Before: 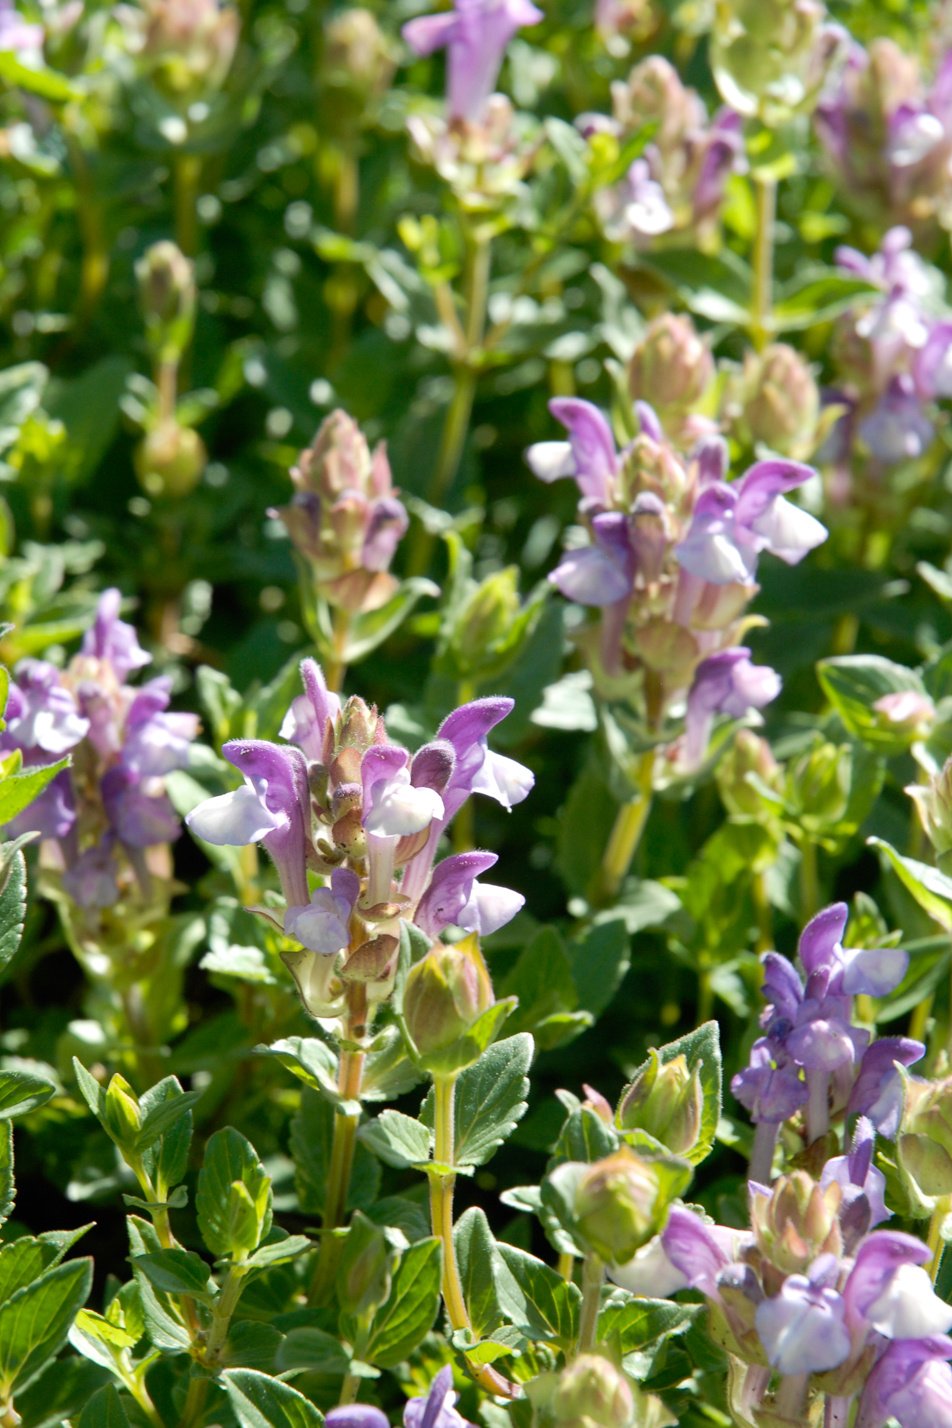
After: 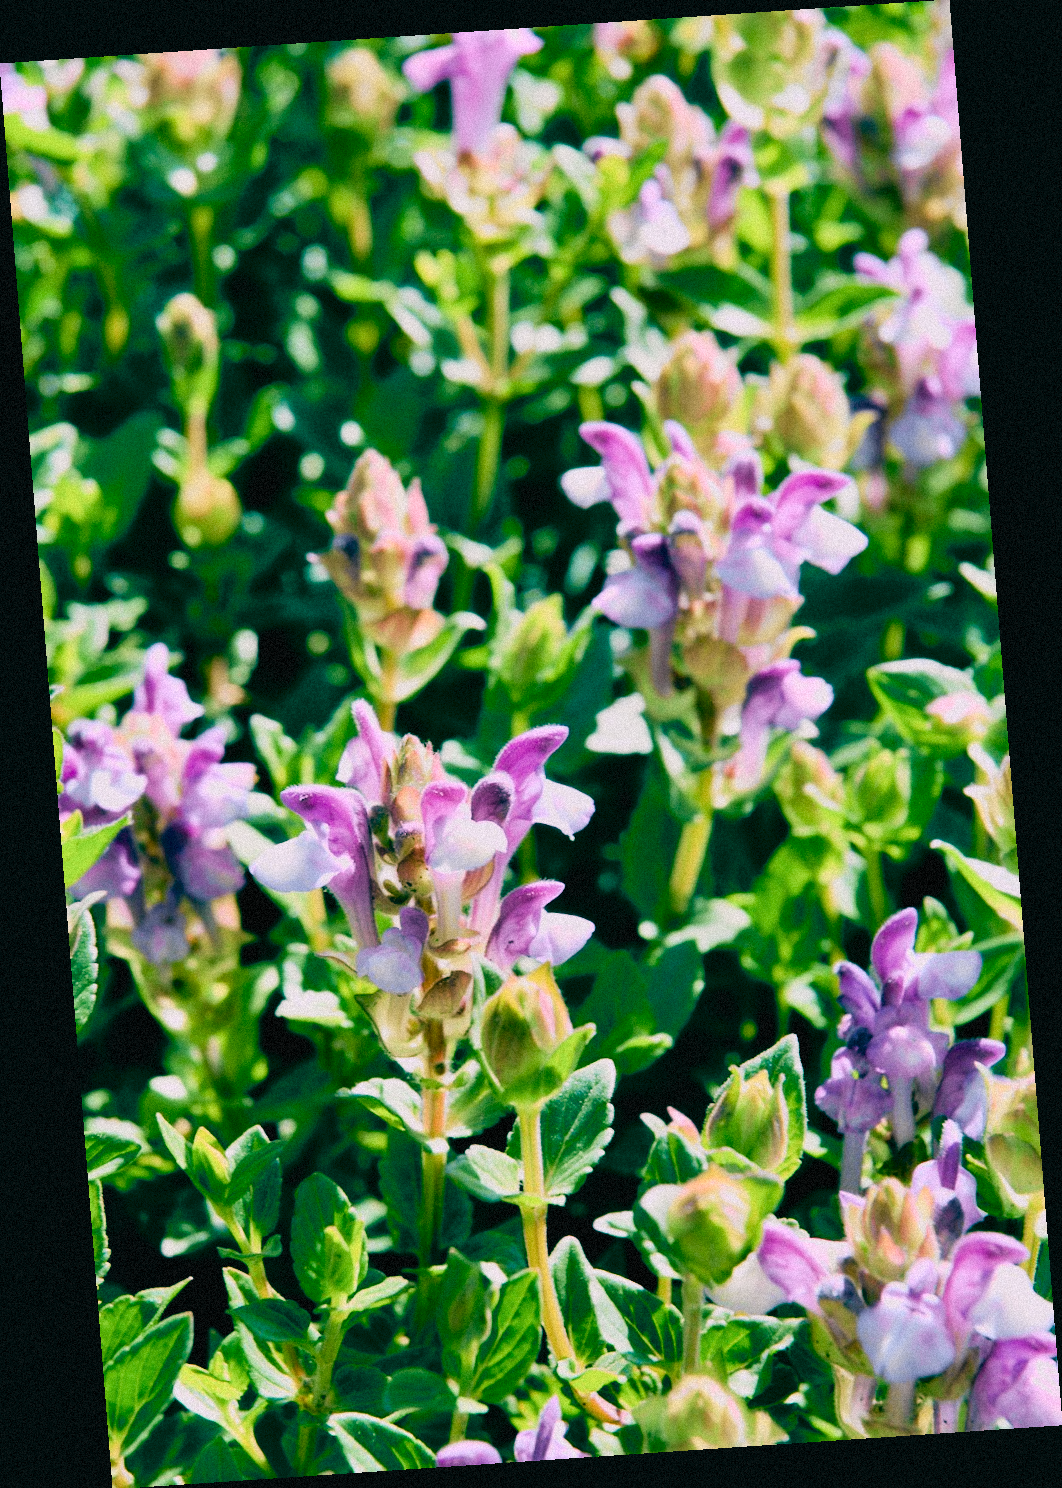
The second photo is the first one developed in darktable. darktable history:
grain: mid-tones bias 0%
white balance: red 1.042, blue 1.17
contrast equalizer: y [[0.536, 0.565, 0.581, 0.516, 0.52, 0.491], [0.5 ×6], [0.5 ×6], [0 ×6], [0 ×6]]
color balance rgb: perceptual saturation grading › global saturation 20%, perceptual saturation grading › highlights -25%, perceptual saturation grading › shadows 25%
rotate and perspective: rotation -4.2°, shear 0.006, automatic cropping off
color balance: lift [1.005, 0.99, 1.007, 1.01], gamma [1, 0.979, 1.011, 1.021], gain [0.923, 1.098, 1.025, 0.902], input saturation 90.45%, contrast 7.73%, output saturation 105.91%
filmic rgb: black relative exposure -7.65 EV, white relative exposure 4.56 EV, hardness 3.61
tone curve: curves: ch0 [(0, 0.022) (0.114, 0.088) (0.282, 0.316) (0.446, 0.511) (0.613, 0.693) (0.786, 0.843) (0.999, 0.949)]; ch1 [(0, 0) (0.395, 0.343) (0.463, 0.427) (0.486, 0.474) (0.503, 0.5) (0.535, 0.522) (0.555, 0.566) (0.594, 0.614) (0.755, 0.793) (1, 1)]; ch2 [(0, 0) (0.369, 0.388) (0.449, 0.431) (0.501, 0.5) (0.528, 0.517) (0.561, 0.59) (0.612, 0.646) (0.697, 0.721) (1, 1)], color space Lab, independent channels, preserve colors none
